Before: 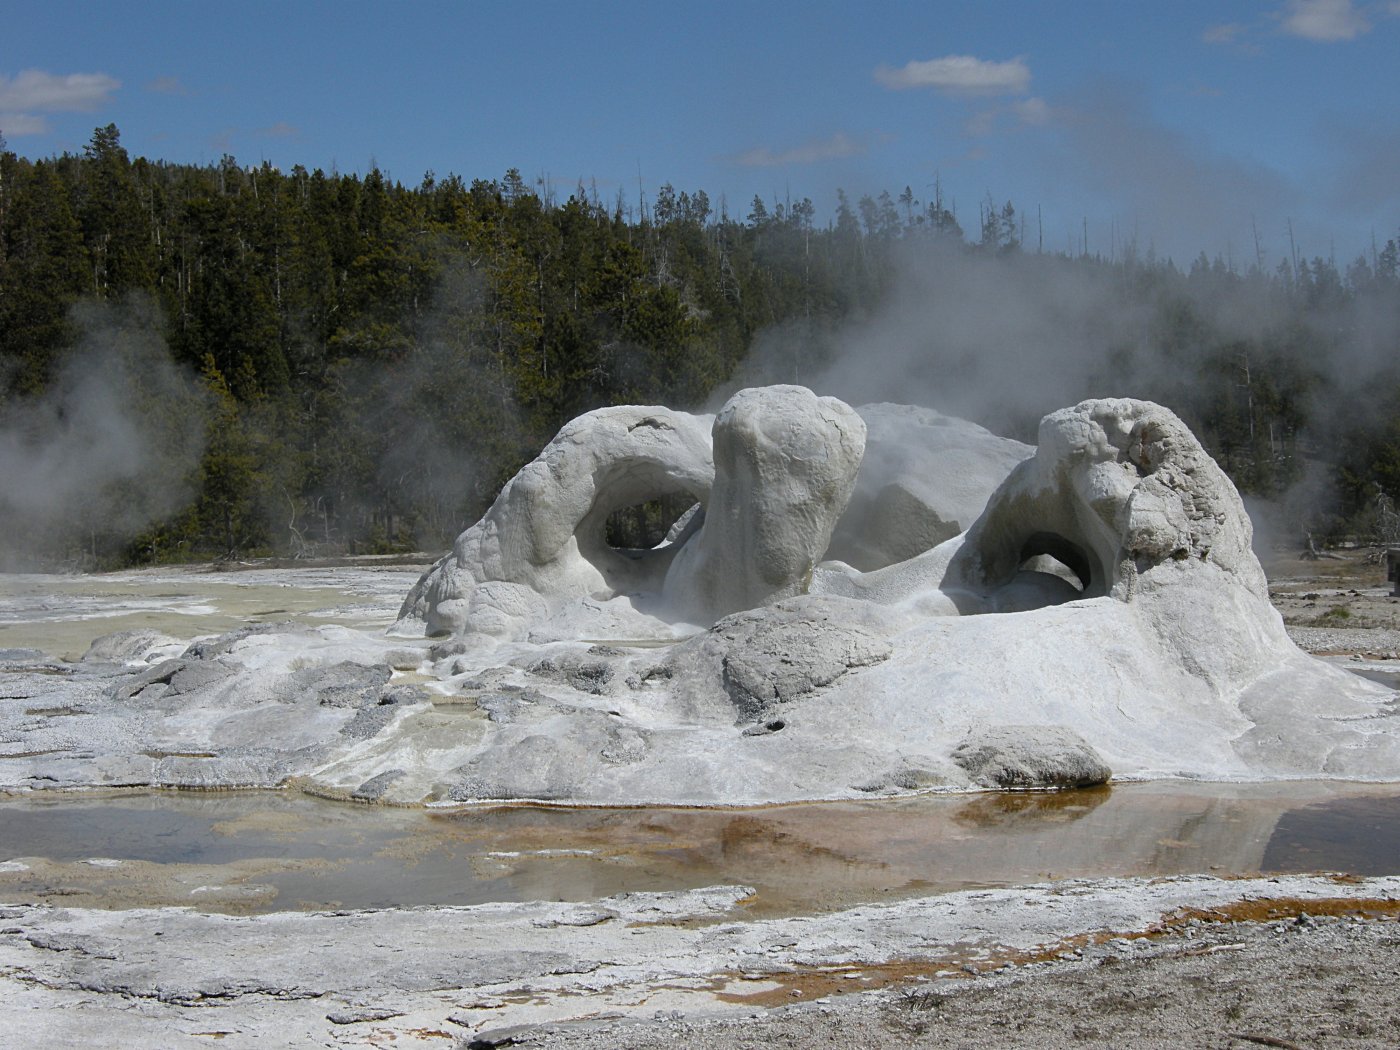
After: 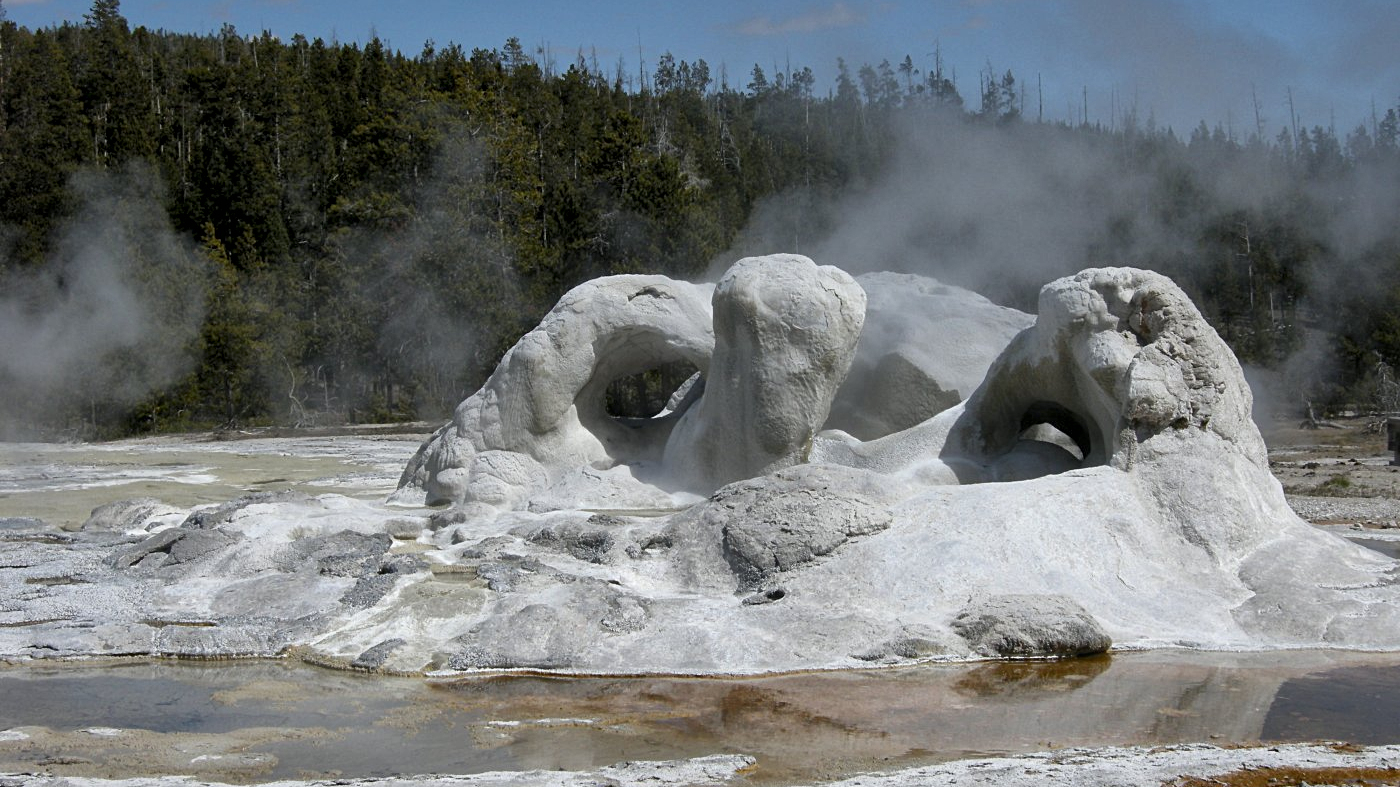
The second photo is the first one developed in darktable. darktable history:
local contrast: mode bilateral grid, contrast 20, coarseness 50, detail 148%, midtone range 0.2
crop and rotate: top 12.5%, bottom 12.5%
